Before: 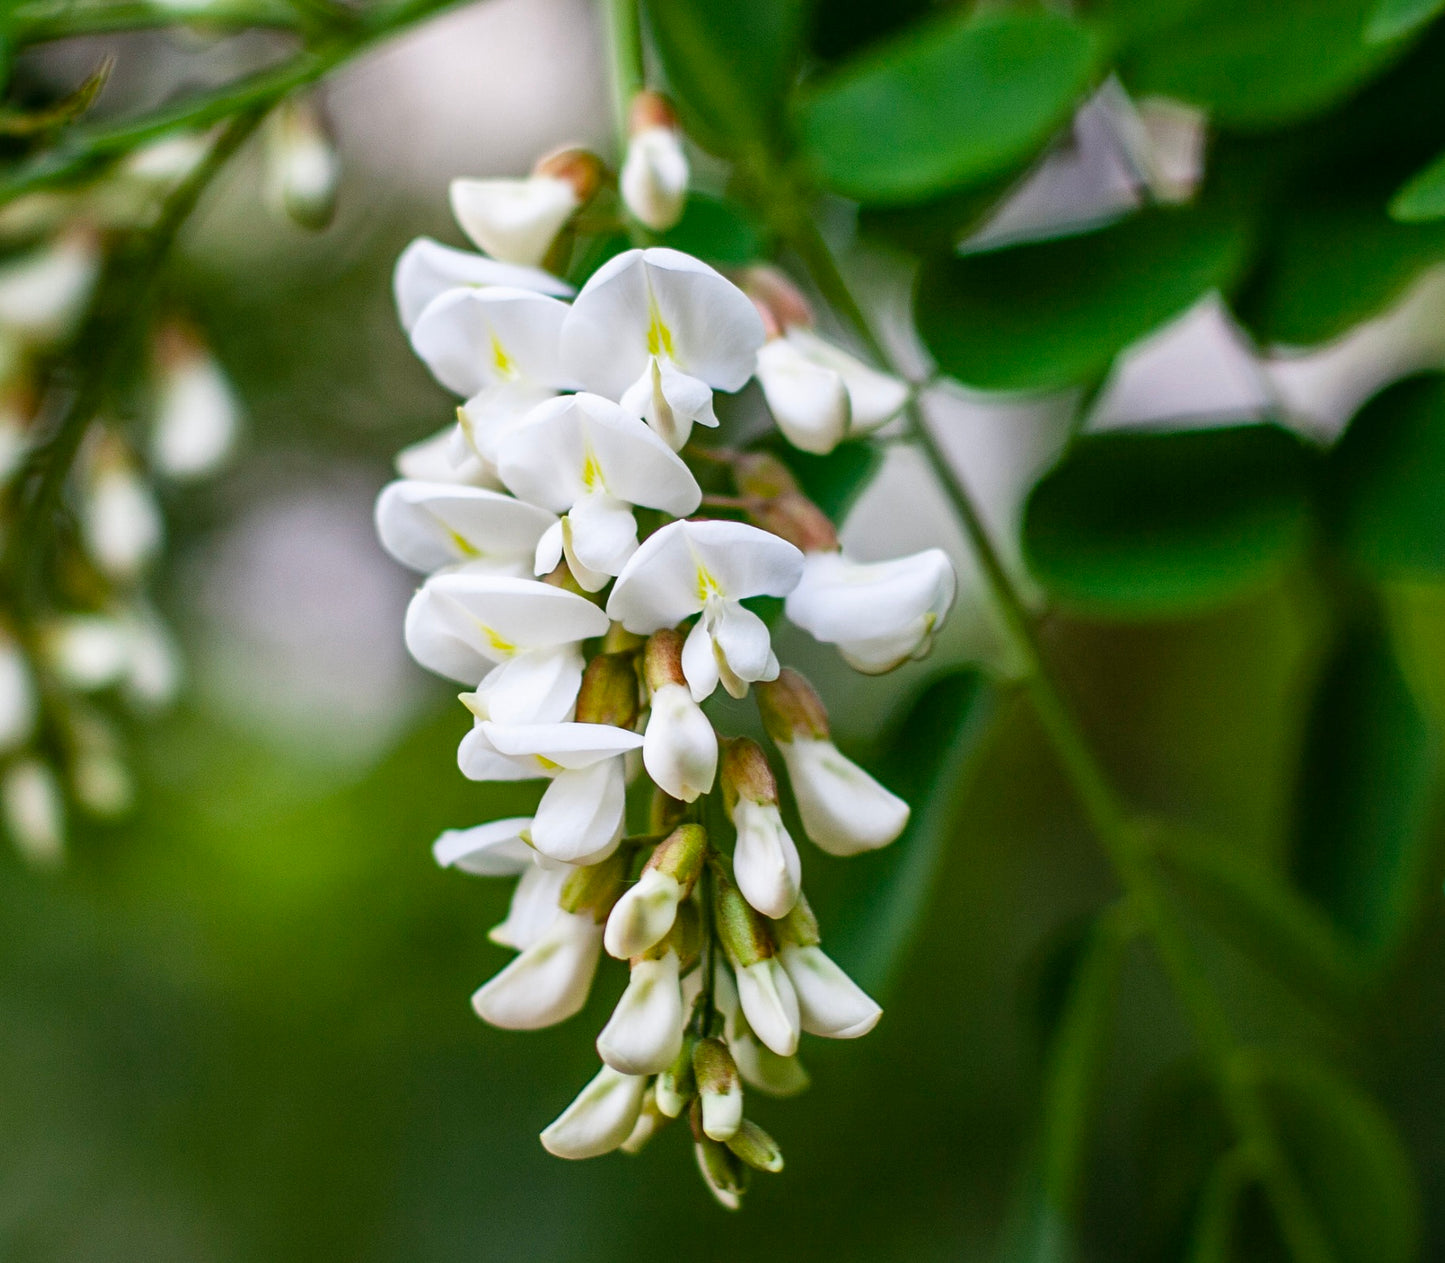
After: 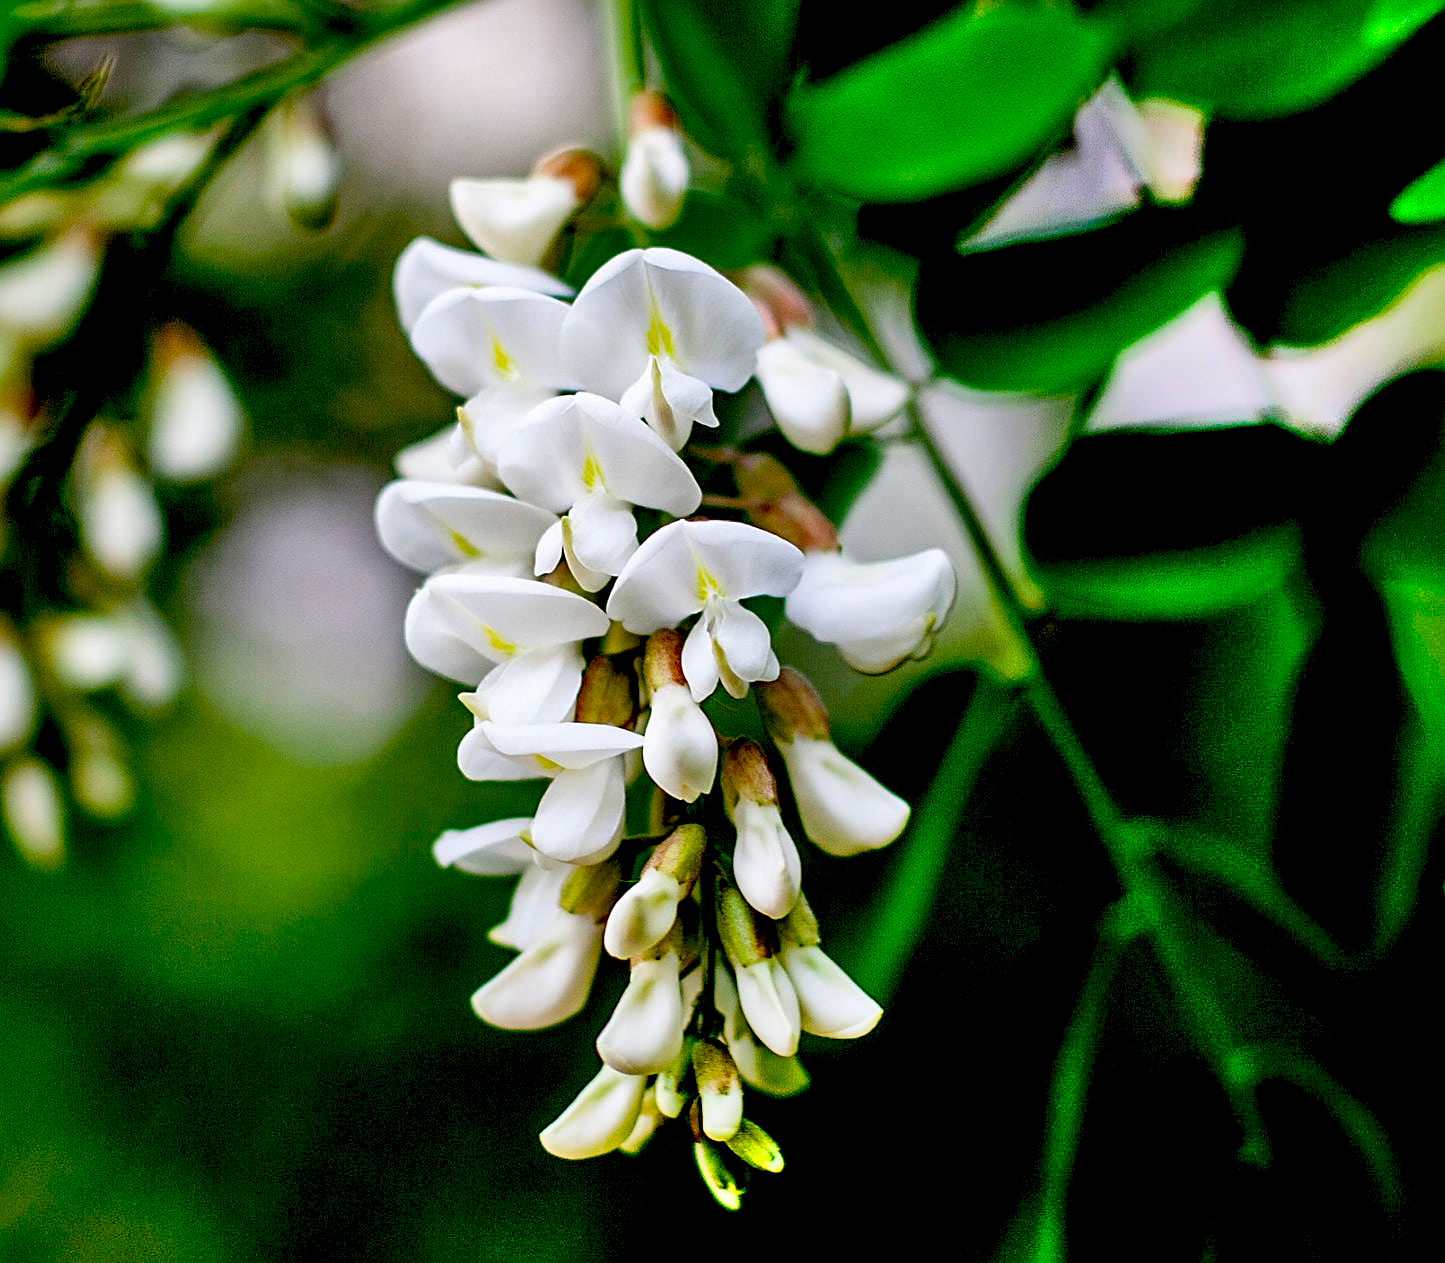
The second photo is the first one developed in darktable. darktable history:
sharpen: on, module defaults
exposure: black level correction 0.048, exposure 0.012 EV, compensate highlight preservation false
shadows and highlights: soften with gaussian
